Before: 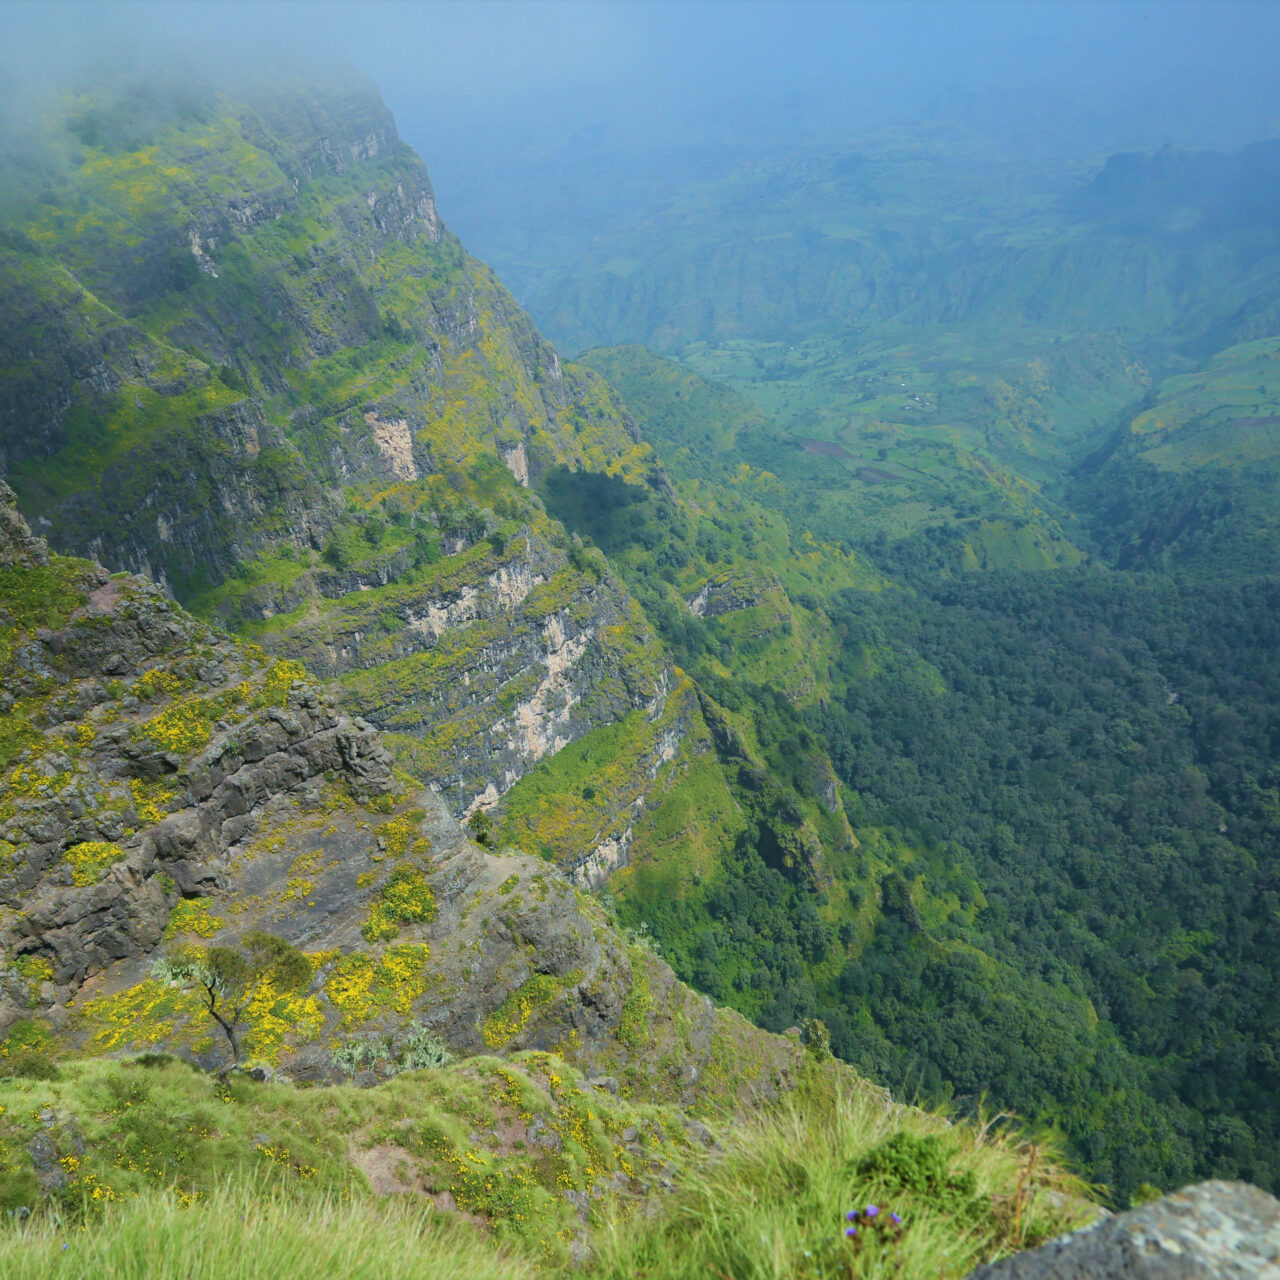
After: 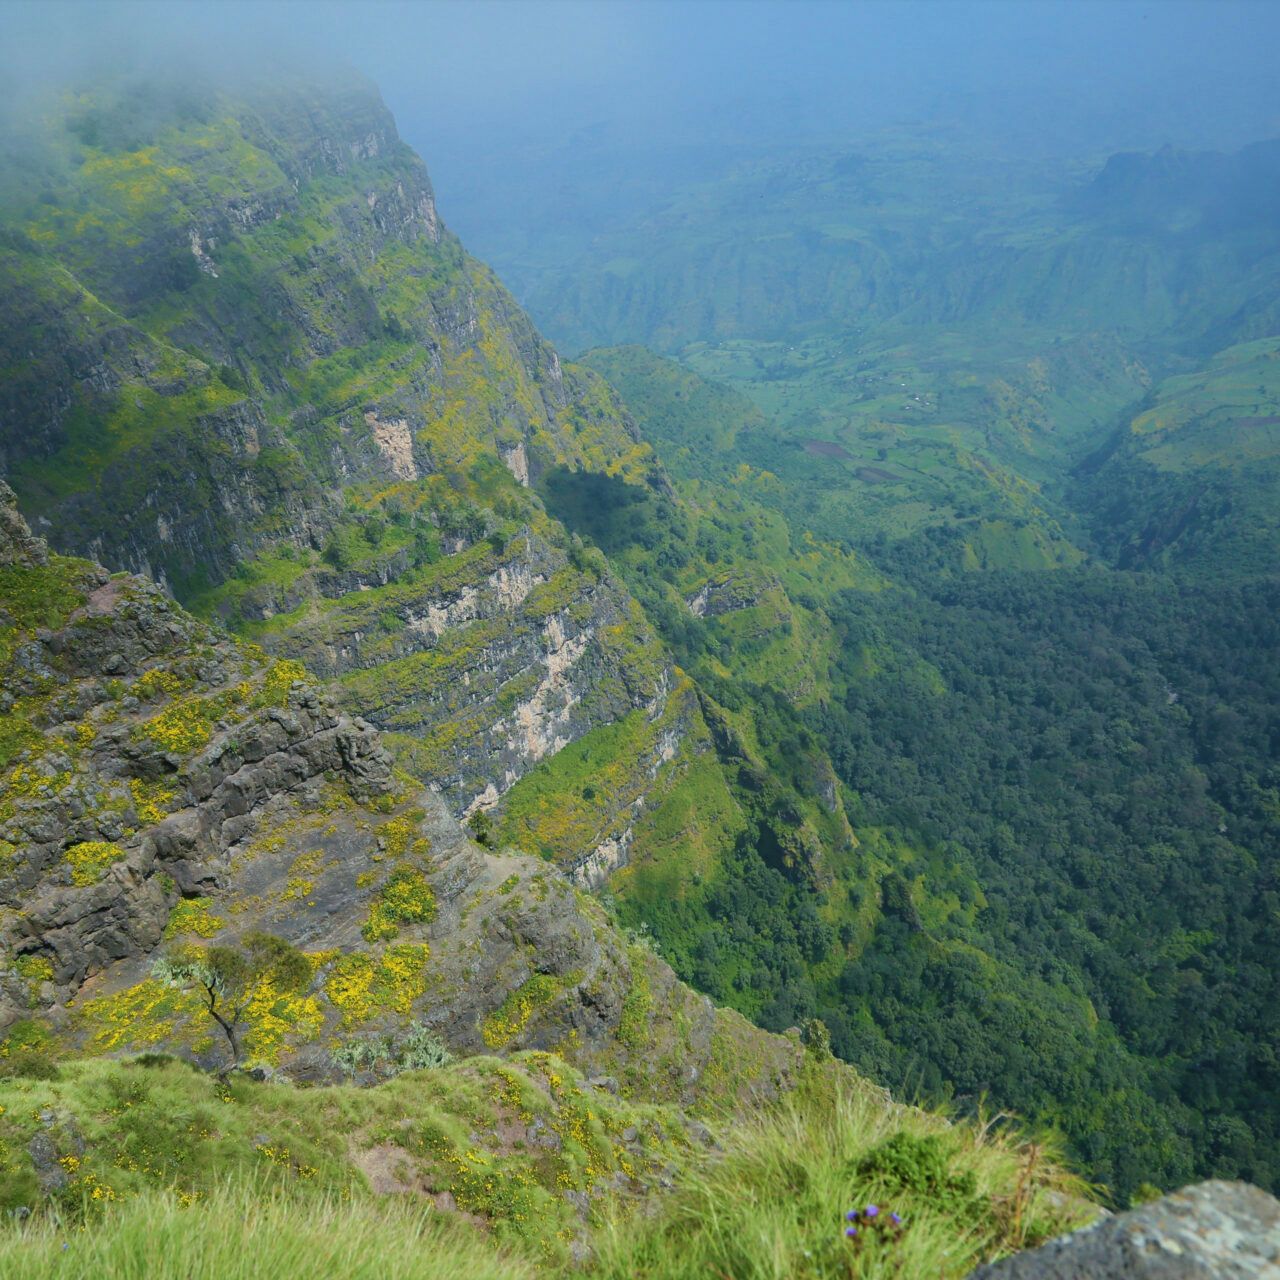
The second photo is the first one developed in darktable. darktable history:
exposure: black level correction 0.001, exposure -0.125 EV, compensate highlight preservation false
